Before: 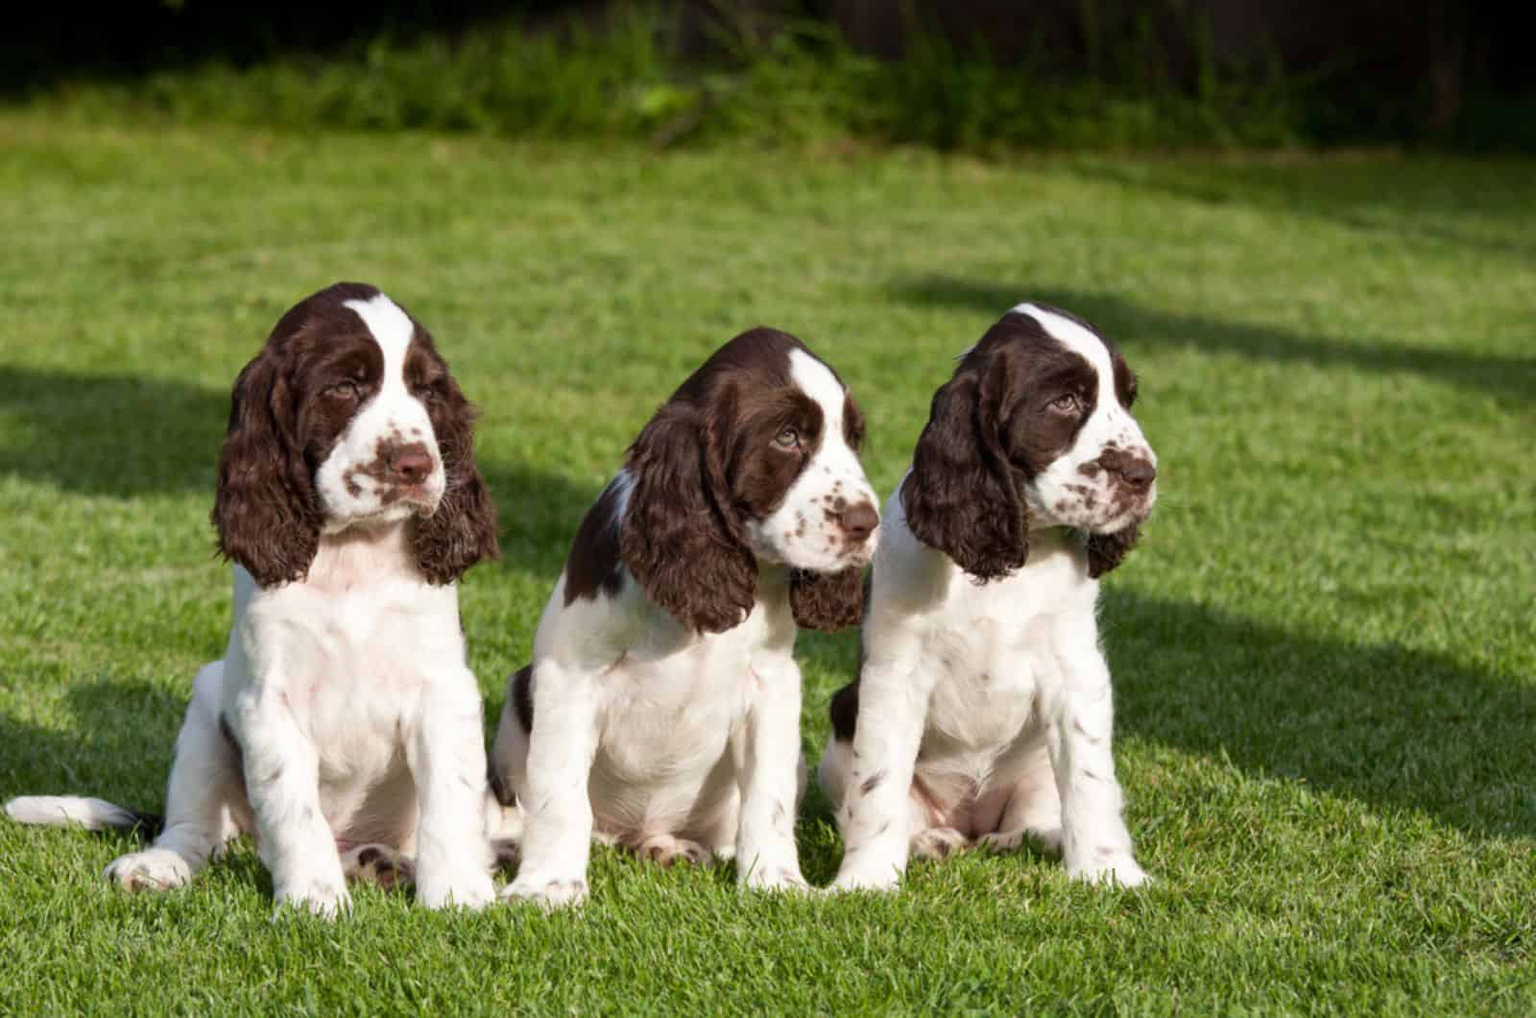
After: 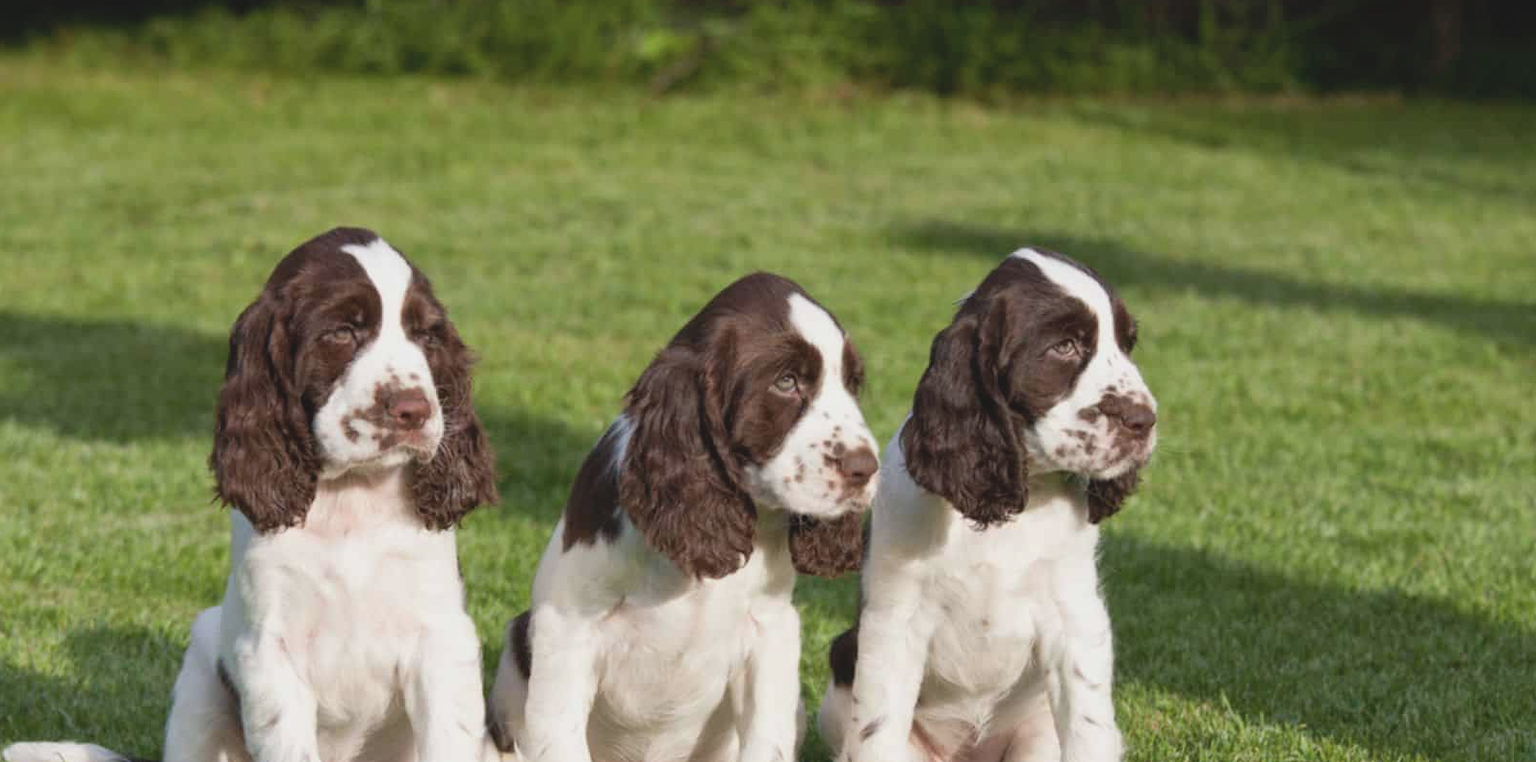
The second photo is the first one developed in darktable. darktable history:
contrast brightness saturation: contrast -0.139, brightness 0.05, saturation -0.121
crop: left 0.221%, top 5.476%, bottom 19.763%
